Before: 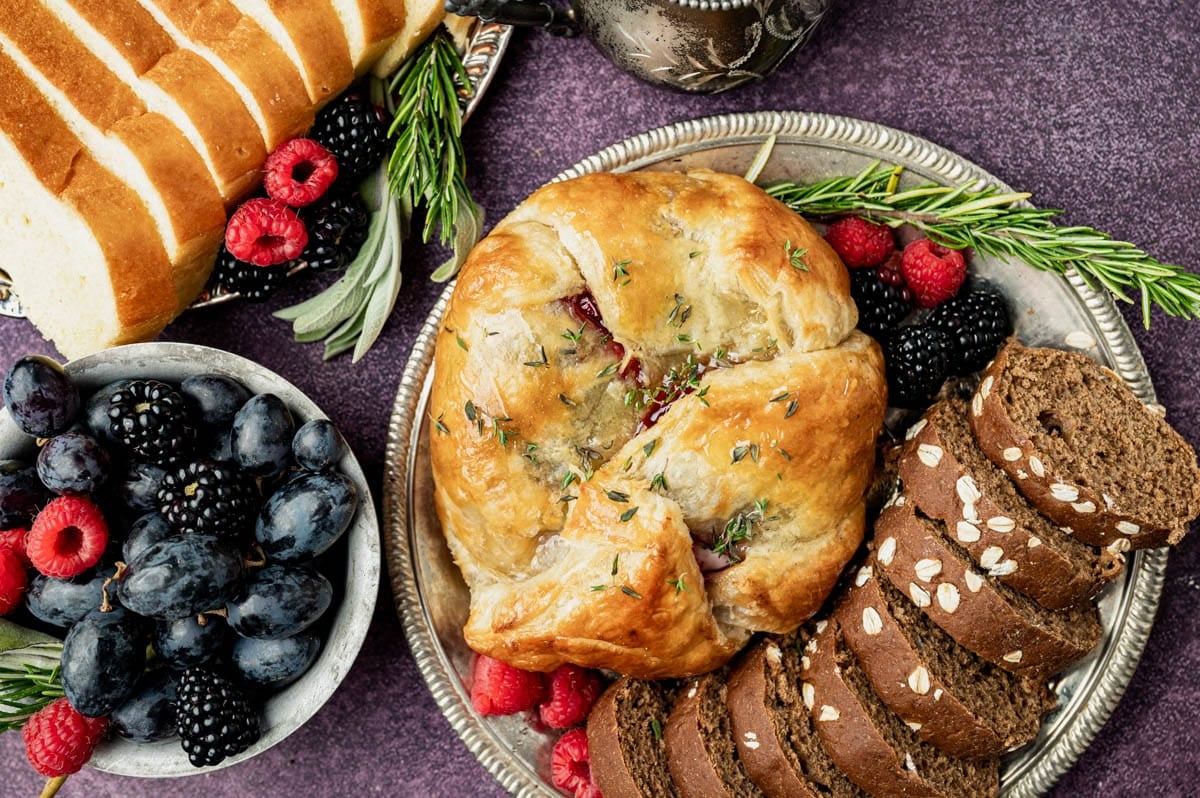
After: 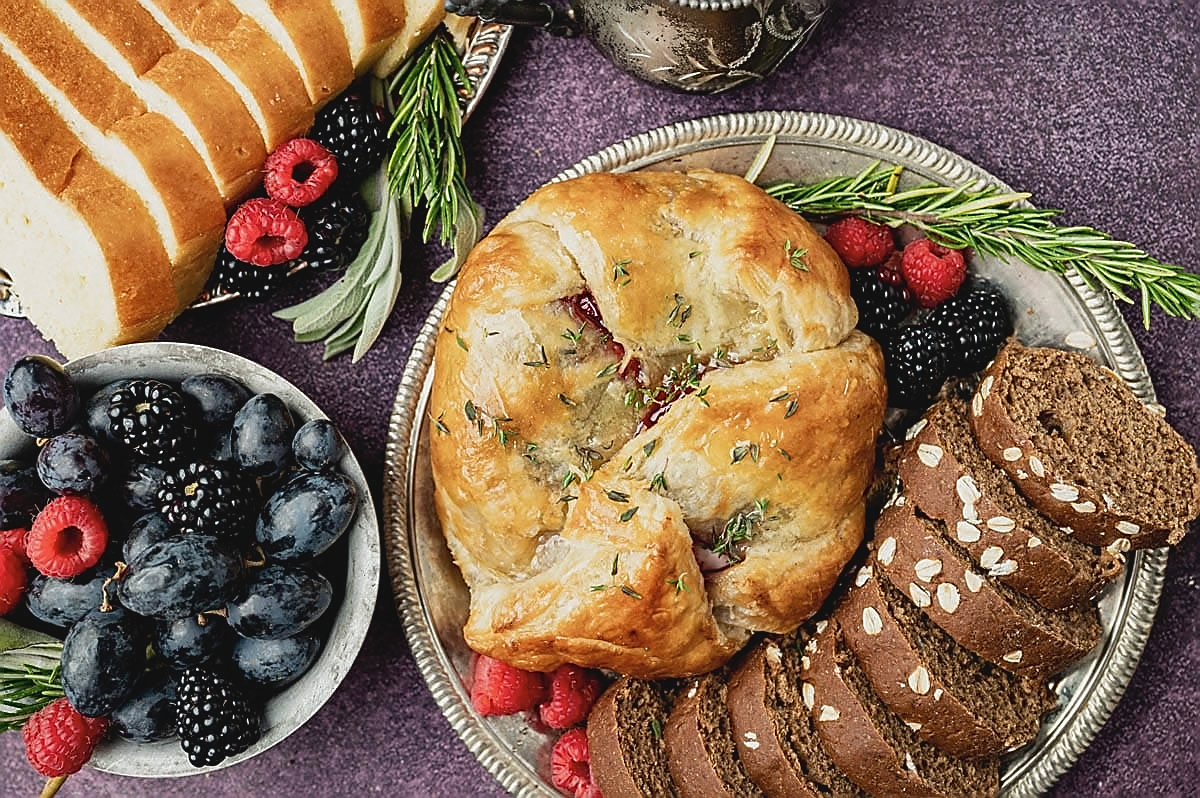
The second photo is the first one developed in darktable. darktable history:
contrast brightness saturation: contrast -0.094, saturation -0.102
sharpen: radius 1.413, amount 1.237, threshold 0.745
